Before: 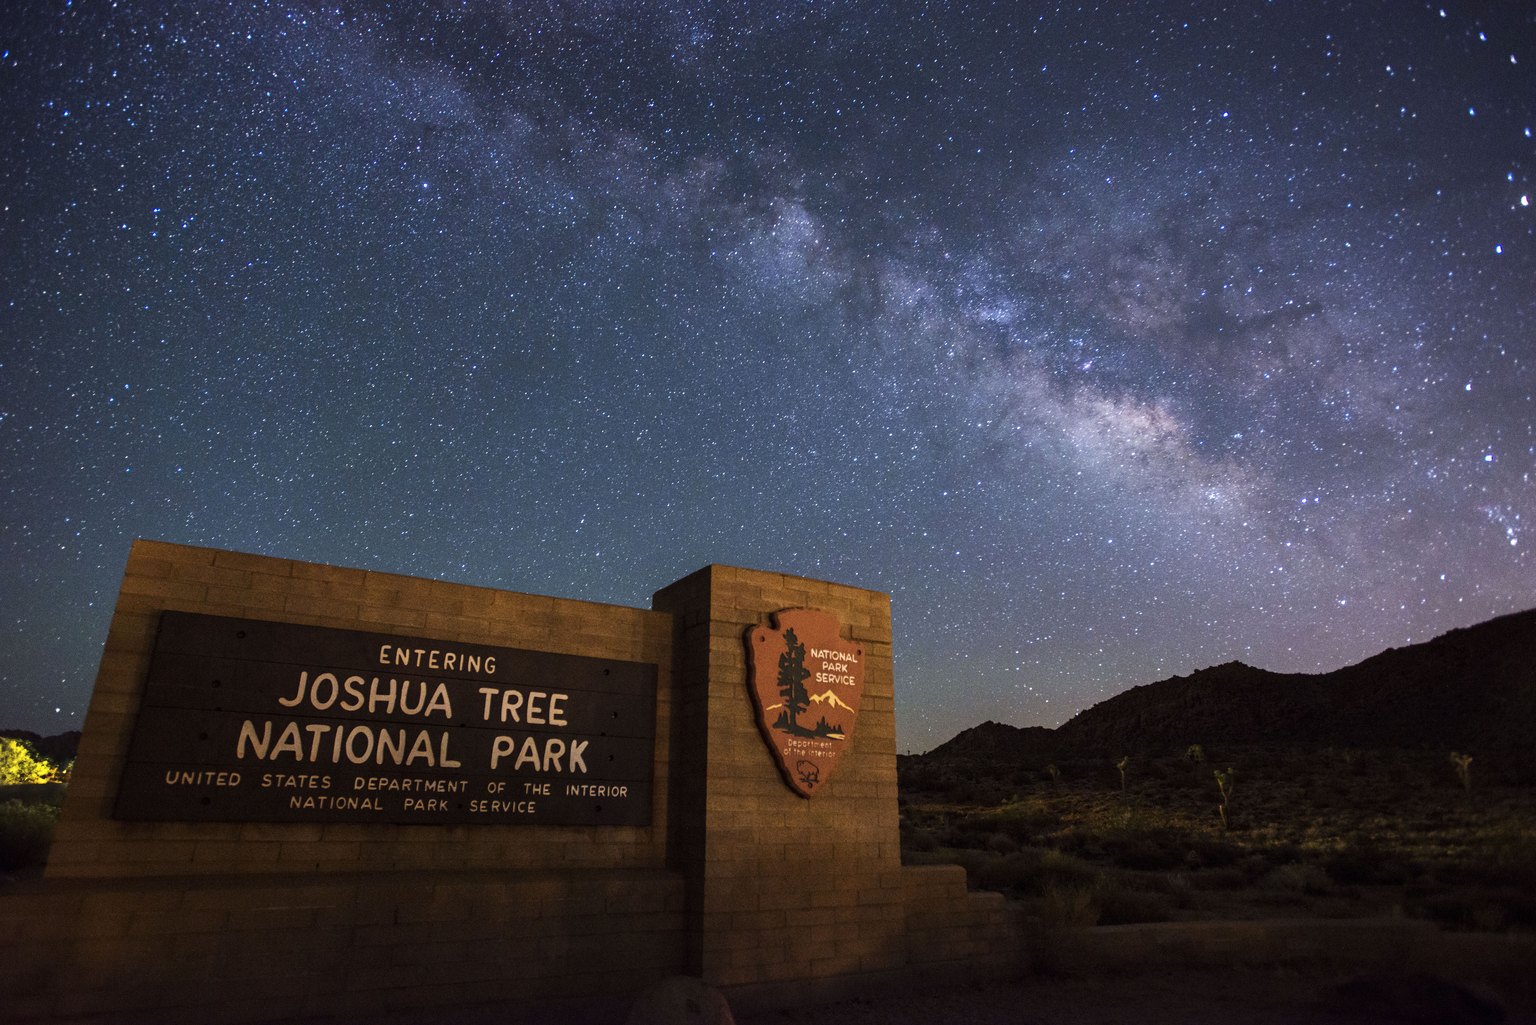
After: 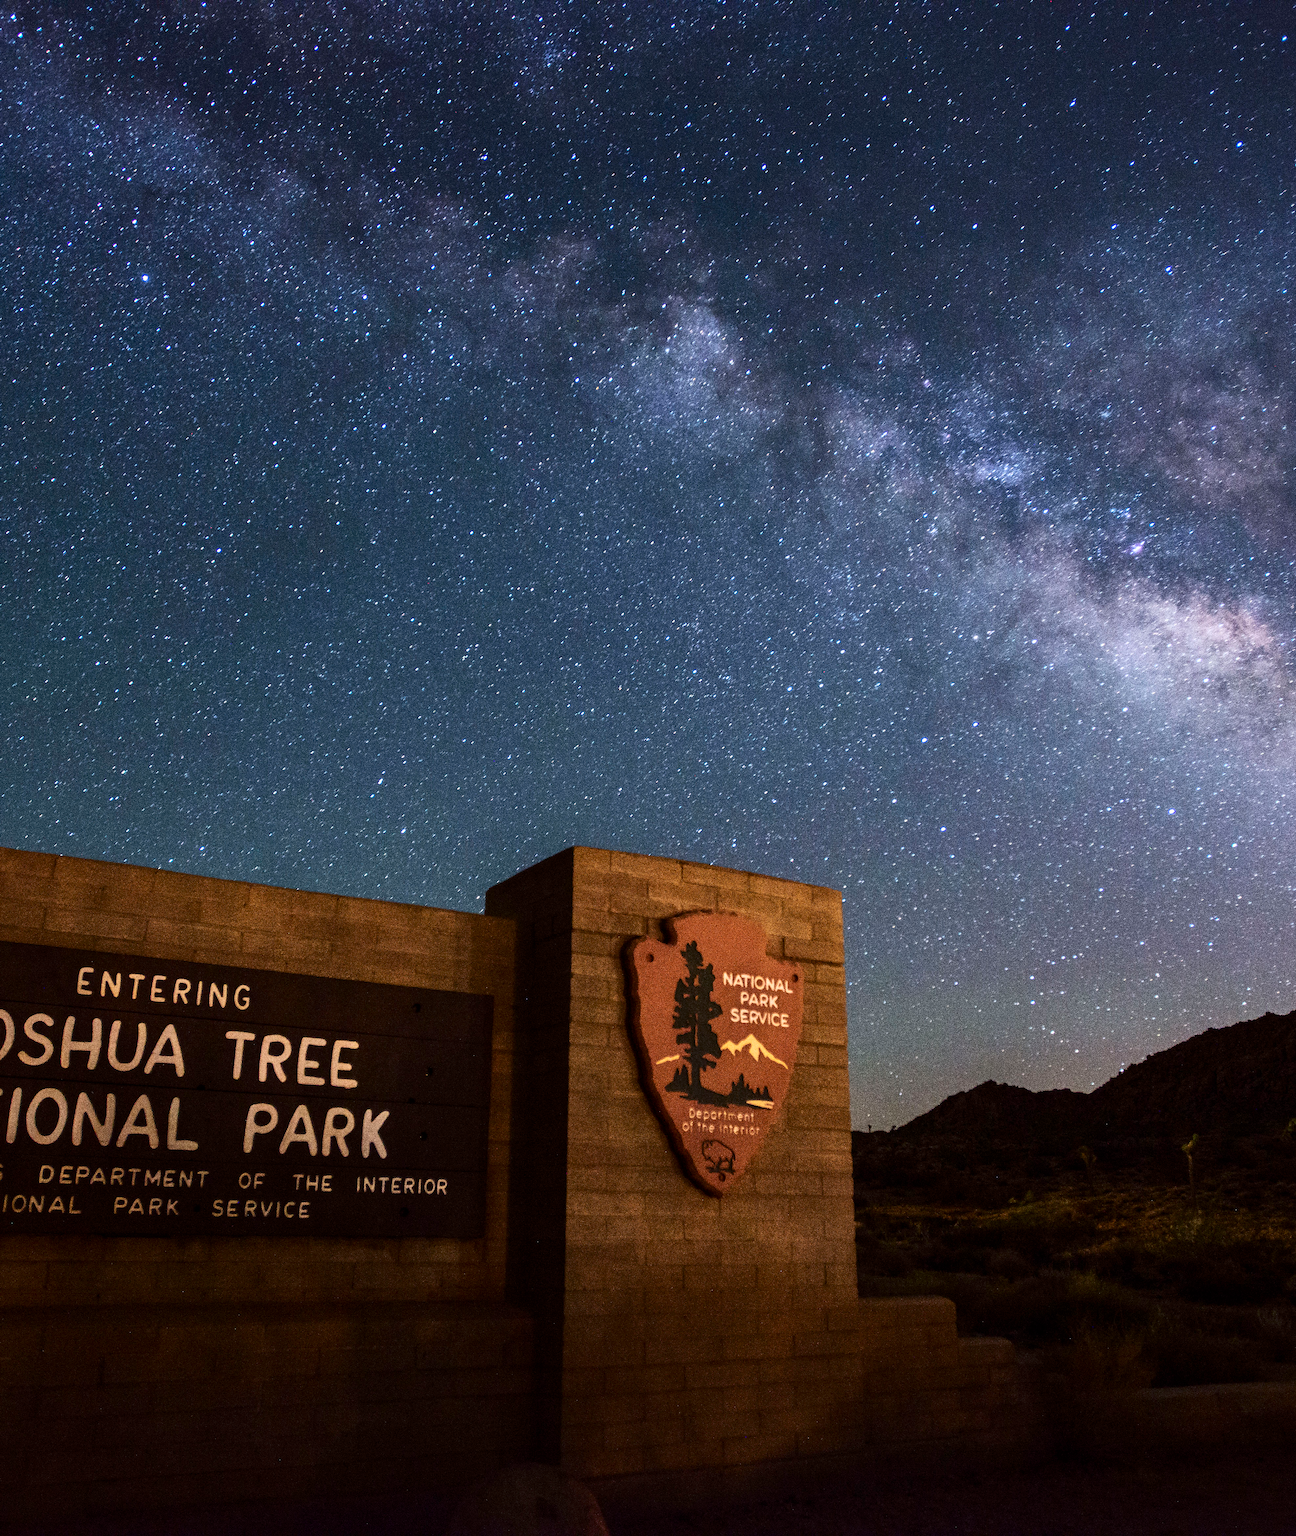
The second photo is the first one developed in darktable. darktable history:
crop: left 21.397%, right 22.271%
contrast brightness saturation: contrast 0.219
exposure: compensate exposure bias true, compensate highlight preservation false
